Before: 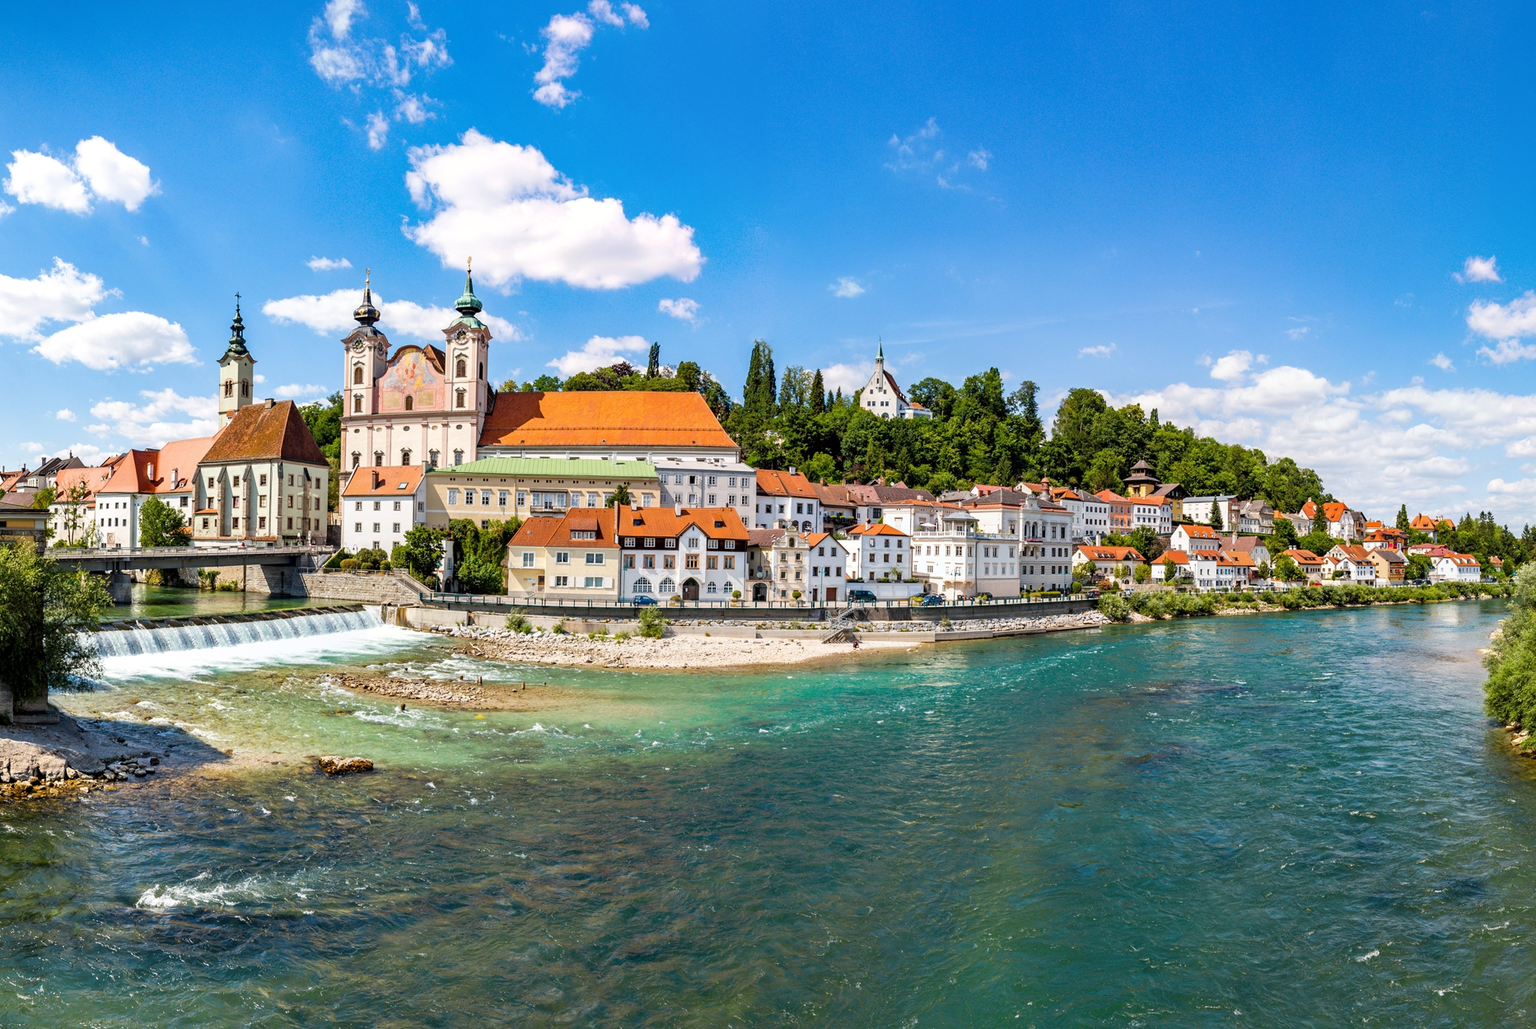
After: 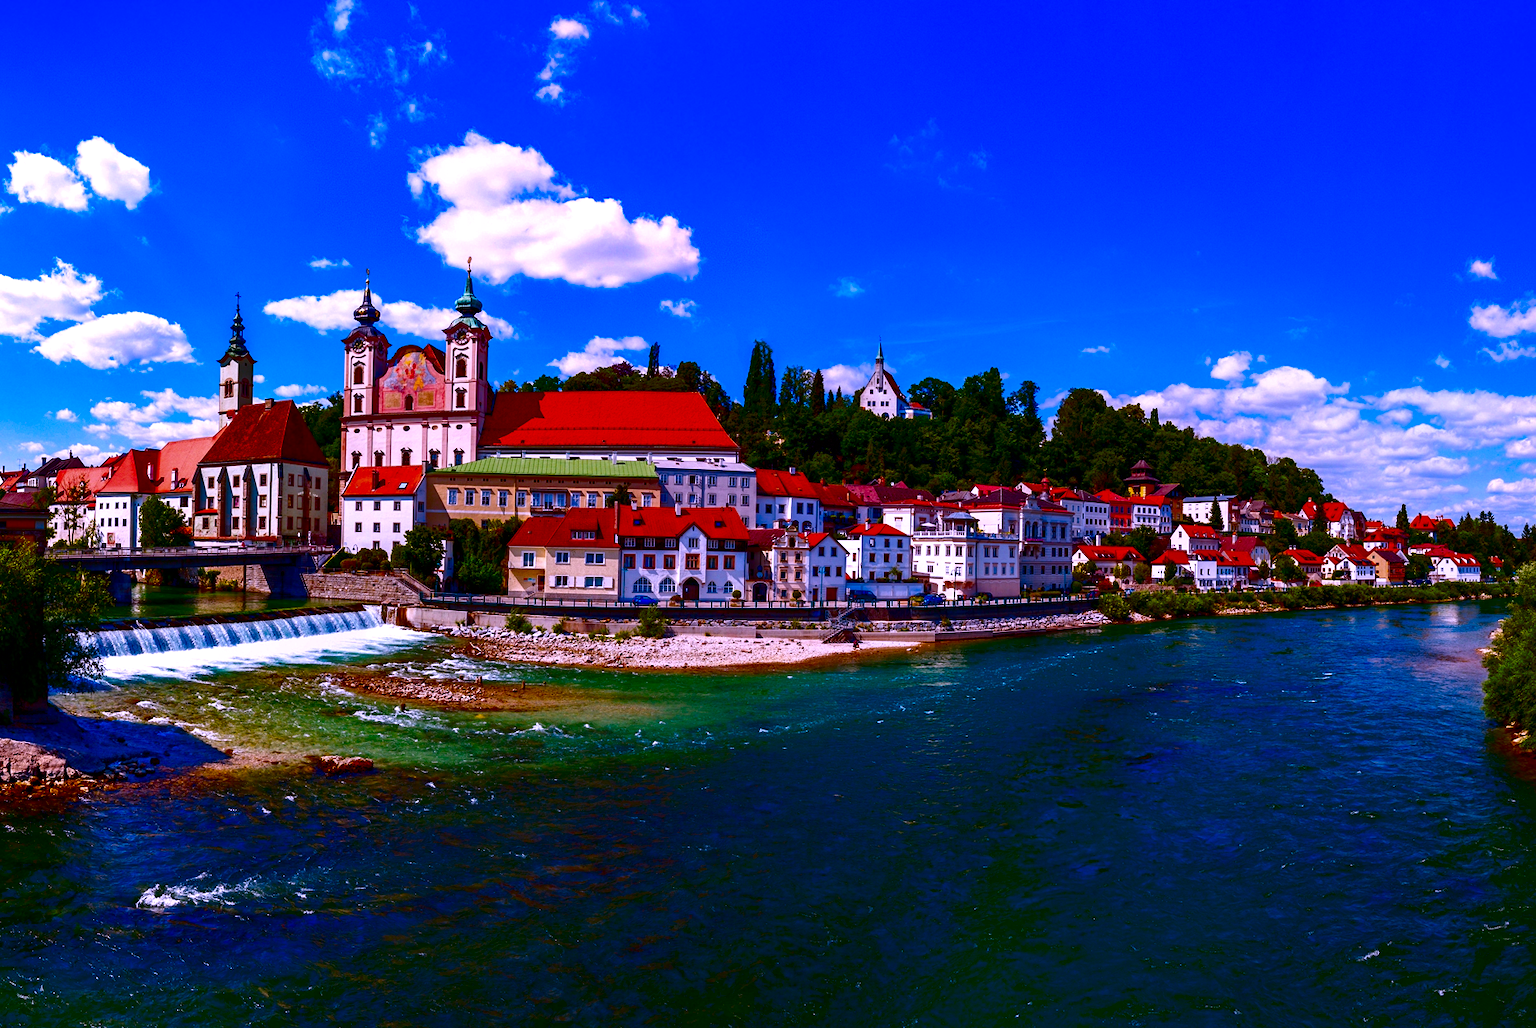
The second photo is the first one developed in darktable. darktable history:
color balance rgb: perceptual saturation grading › global saturation 35%, perceptual saturation grading › highlights -30%, perceptual saturation grading › shadows 35%, perceptual brilliance grading › global brilliance 3%, perceptual brilliance grading › highlights -3%, perceptual brilliance grading › shadows 3%
contrast brightness saturation: brightness -1, saturation 1
white balance: red 1.042, blue 1.17
